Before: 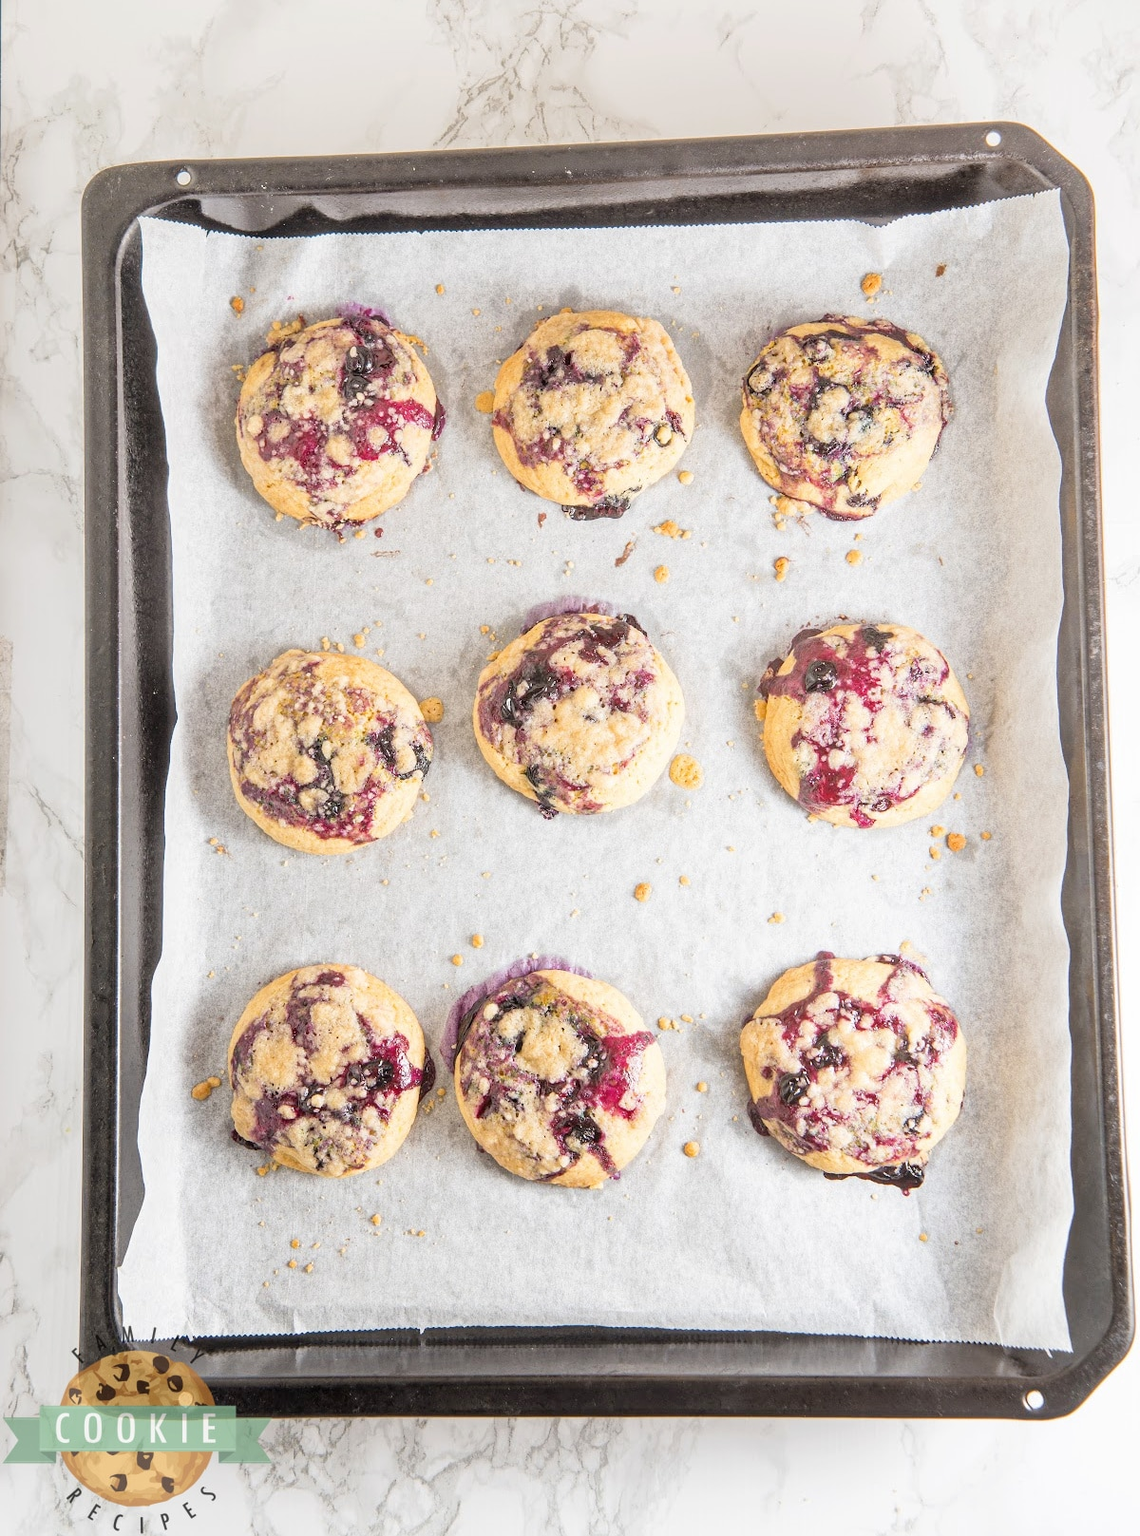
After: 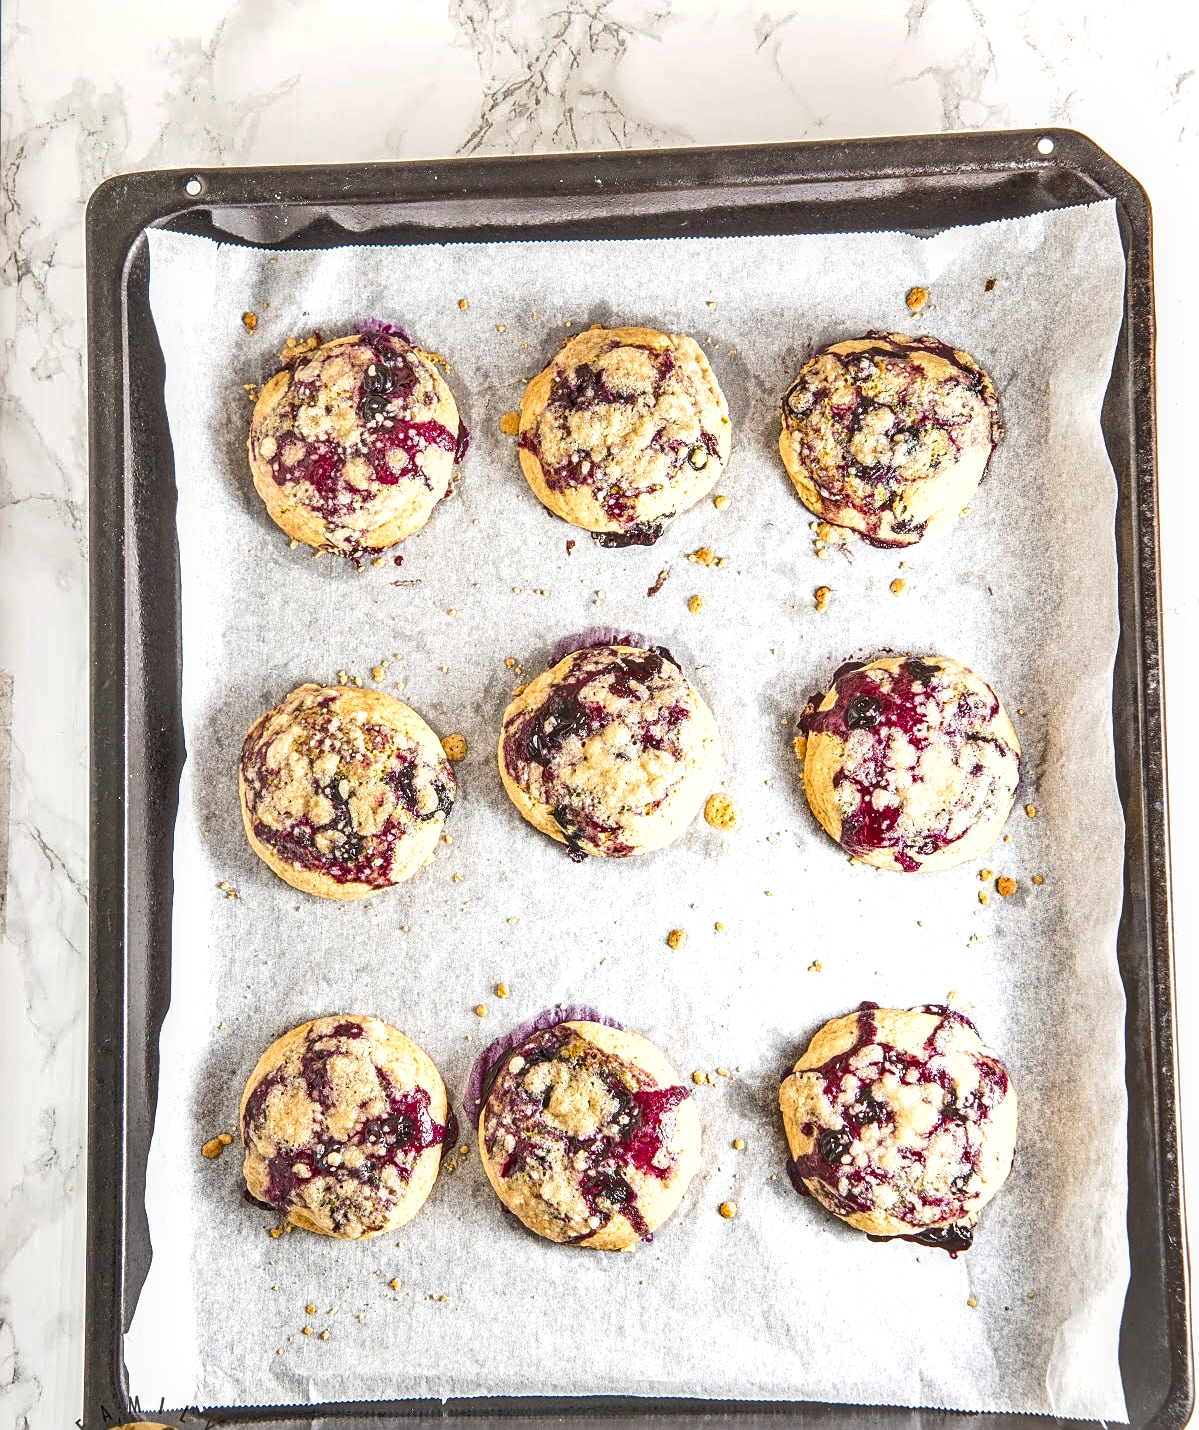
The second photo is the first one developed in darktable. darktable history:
tone equalizer: -7 EV 0.144 EV, -6 EV 0.628 EV, -5 EV 1.13 EV, -4 EV 1.33 EV, -3 EV 1.12 EV, -2 EV 0.6 EV, -1 EV 0.157 EV
local contrast: detail 130%
crop and rotate: top 0%, bottom 11.535%
exposure: exposure 0.298 EV, compensate highlight preservation false
shadows and highlights: soften with gaussian
sharpen: on, module defaults
